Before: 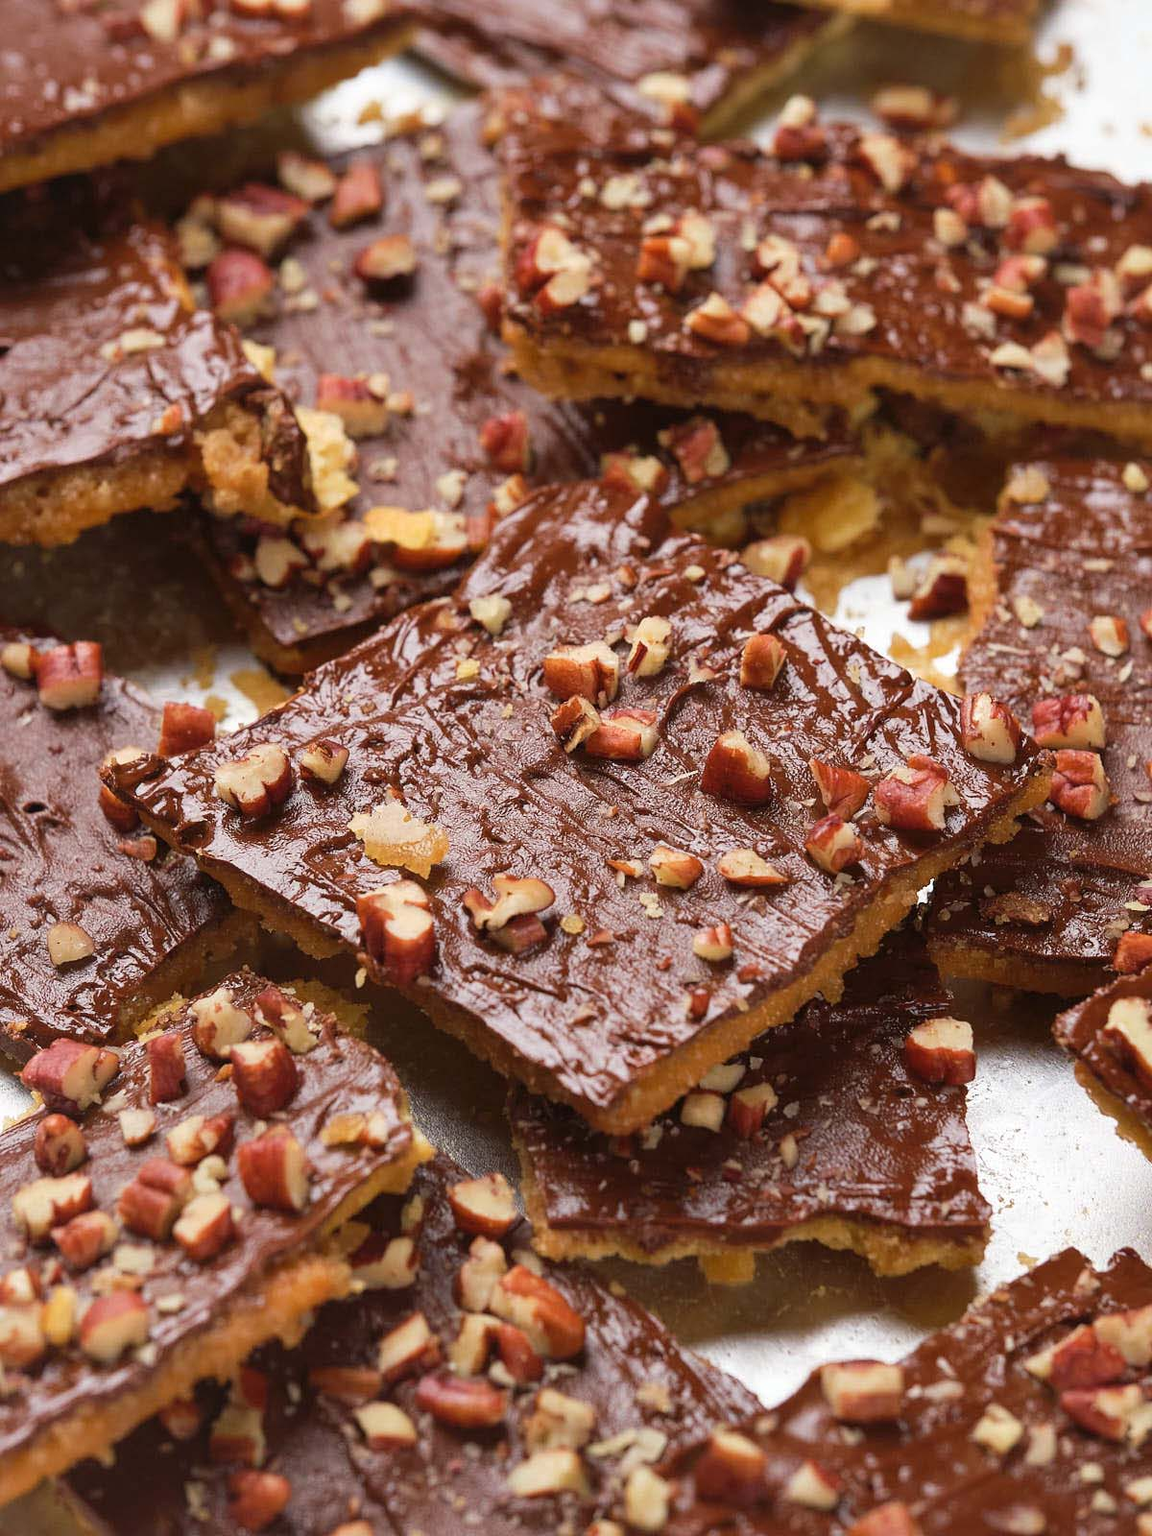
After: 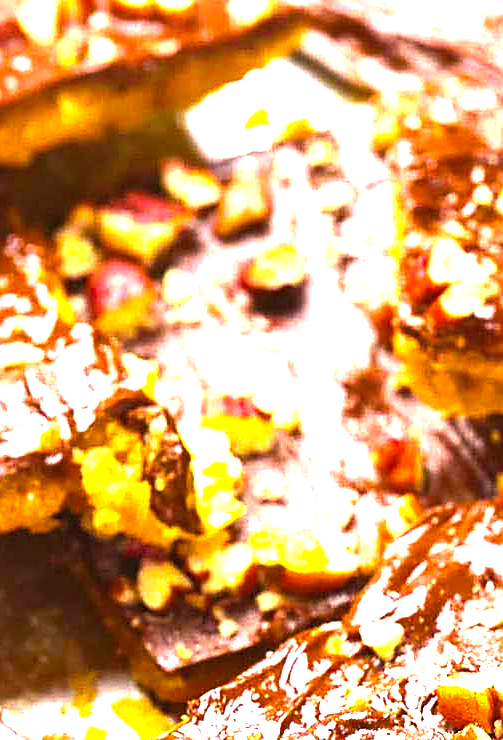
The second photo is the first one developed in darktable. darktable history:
color balance rgb: perceptual saturation grading › global saturation 25%, perceptual brilliance grading › global brilliance 35%, perceptual brilliance grading › highlights 50%, perceptual brilliance grading › mid-tones 60%, perceptual brilliance grading › shadows 35%, global vibrance 20%
crop and rotate: left 10.817%, top 0.062%, right 47.194%, bottom 53.626%
exposure: compensate highlight preservation false
sharpen: on, module defaults
